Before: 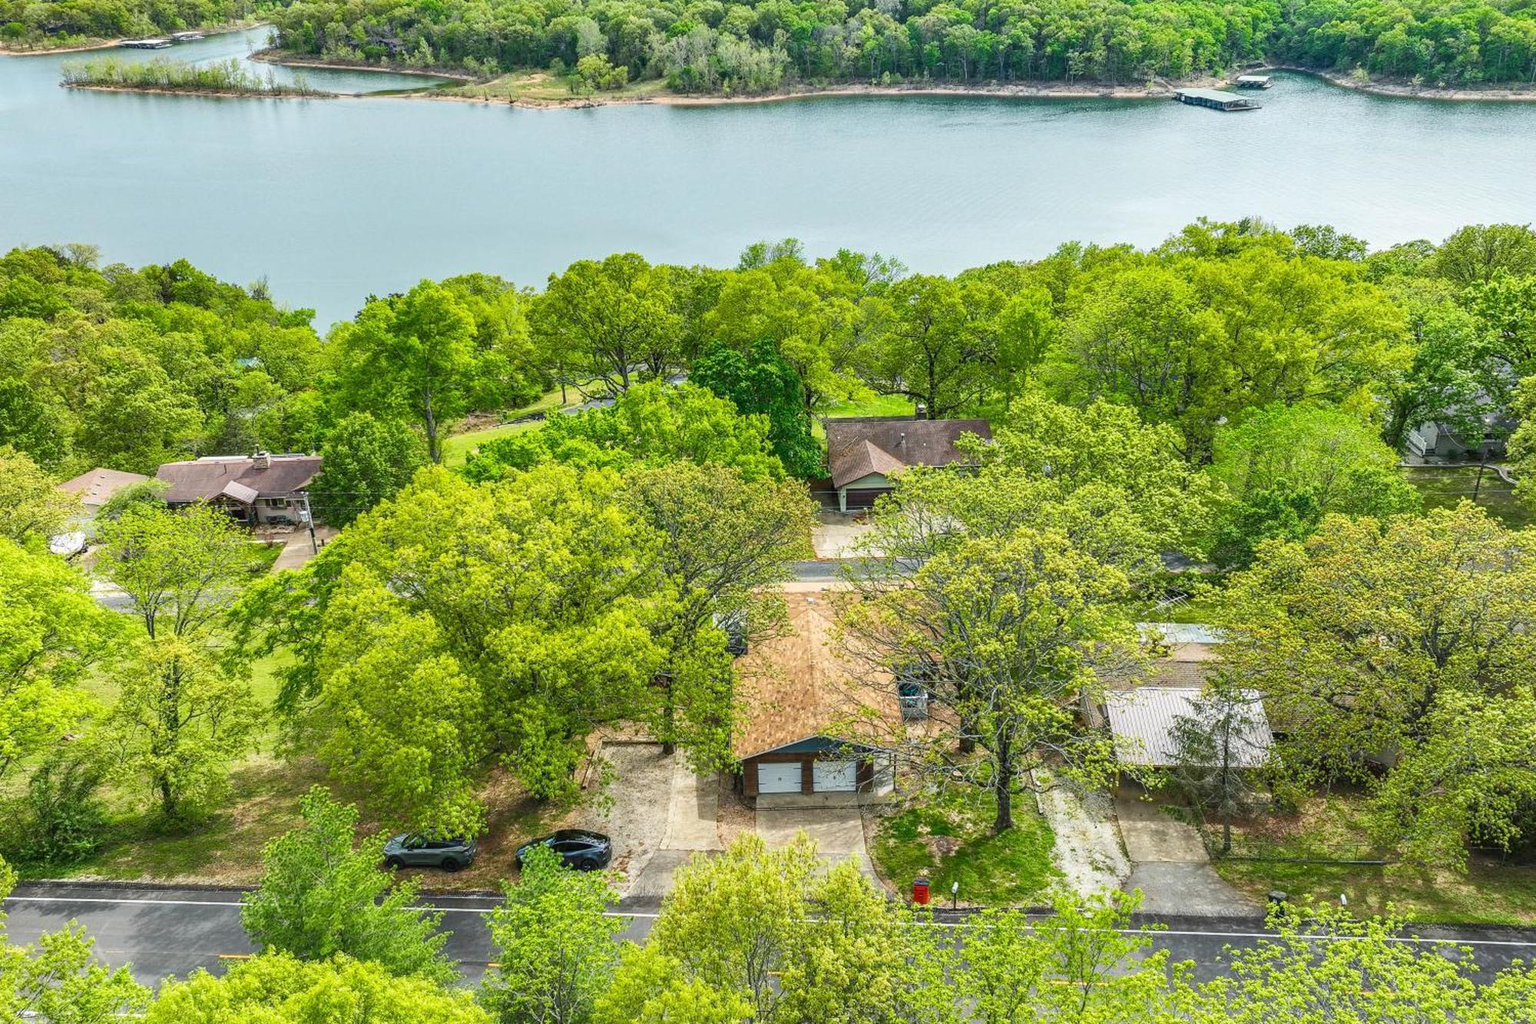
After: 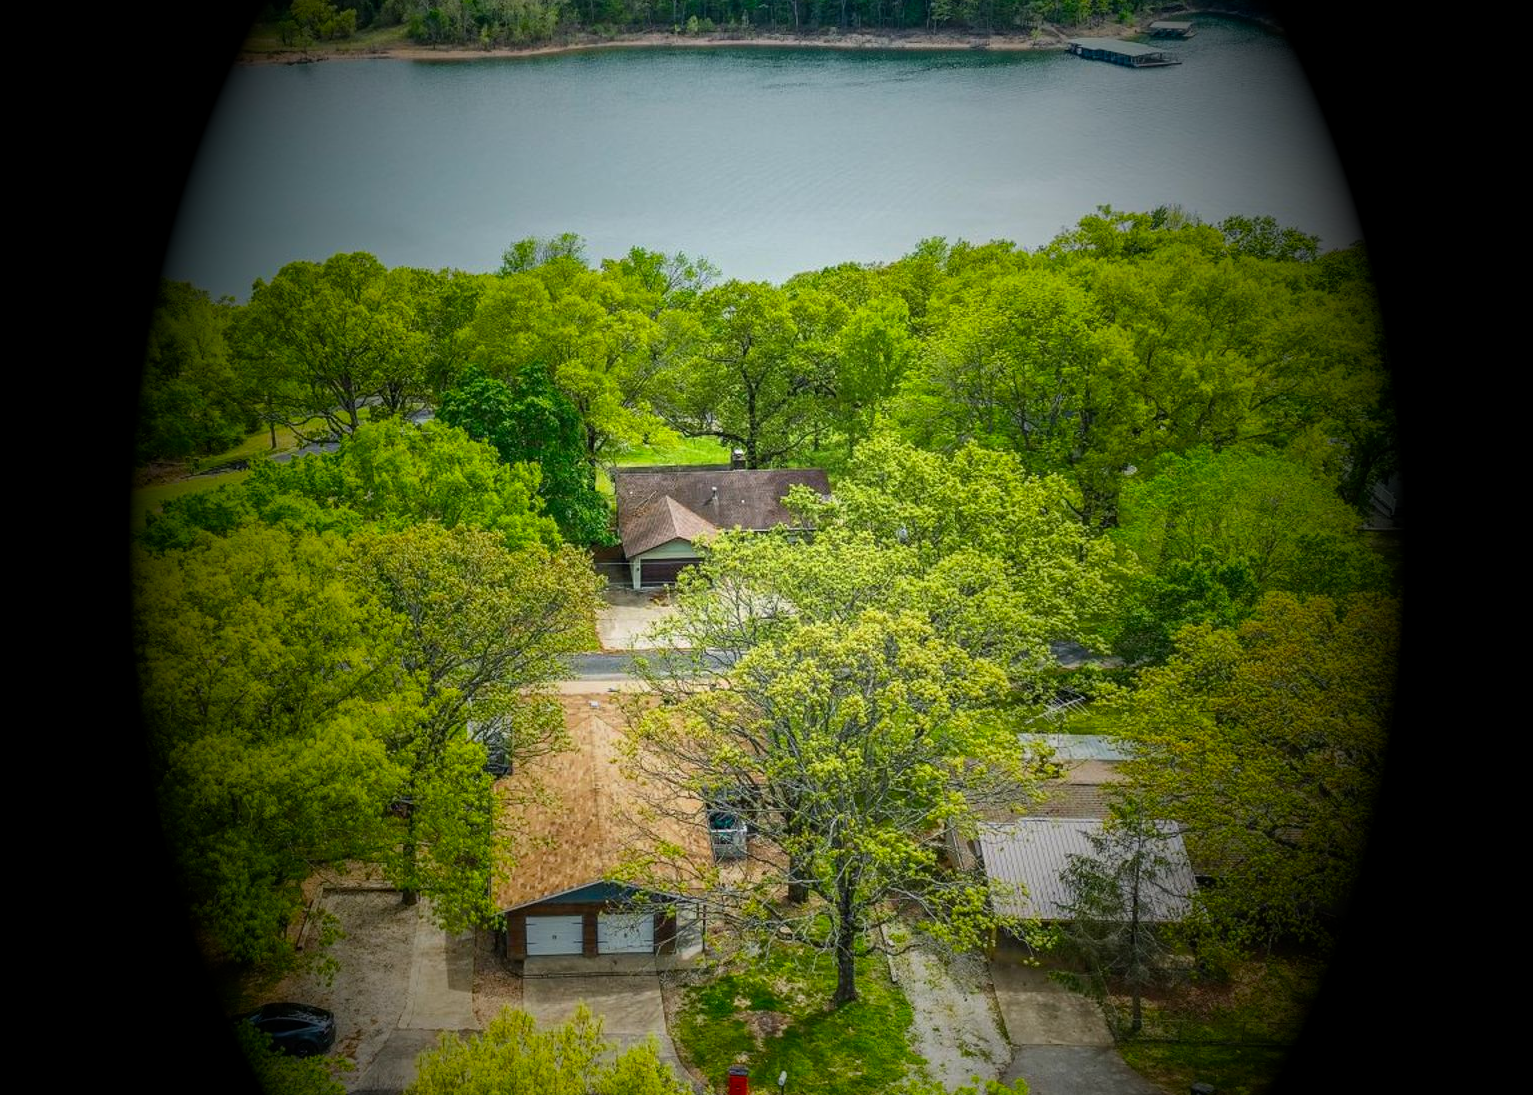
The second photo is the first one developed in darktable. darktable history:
vignetting: fall-off start 15.9%, fall-off radius 100%, brightness -1, saturation 0.5, width/height ratio 0.719
crop: left 23.095%, top 5.827%, bottom 11.854%
